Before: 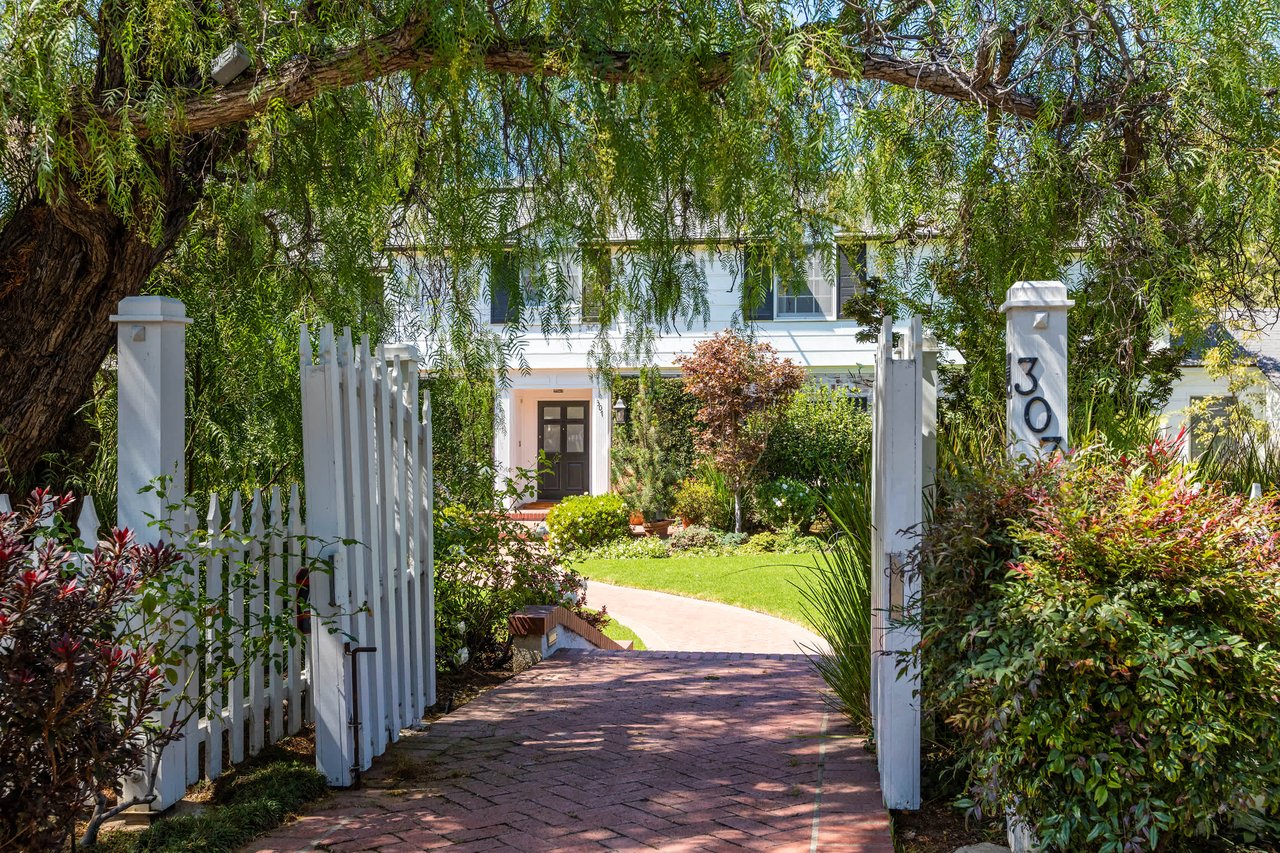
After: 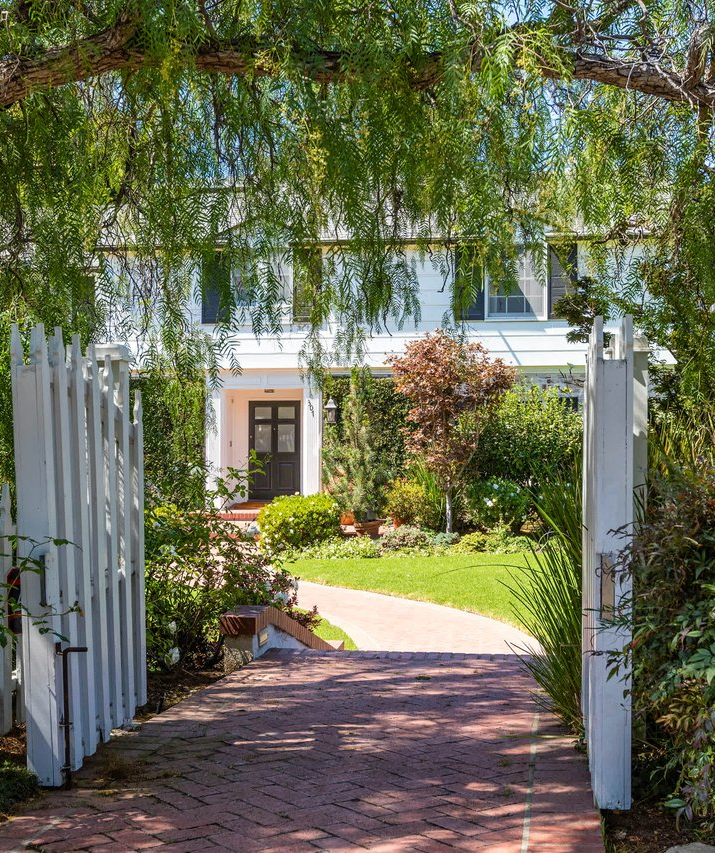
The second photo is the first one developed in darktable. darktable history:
crop and rotate: left 22.596%, right 21.534%
